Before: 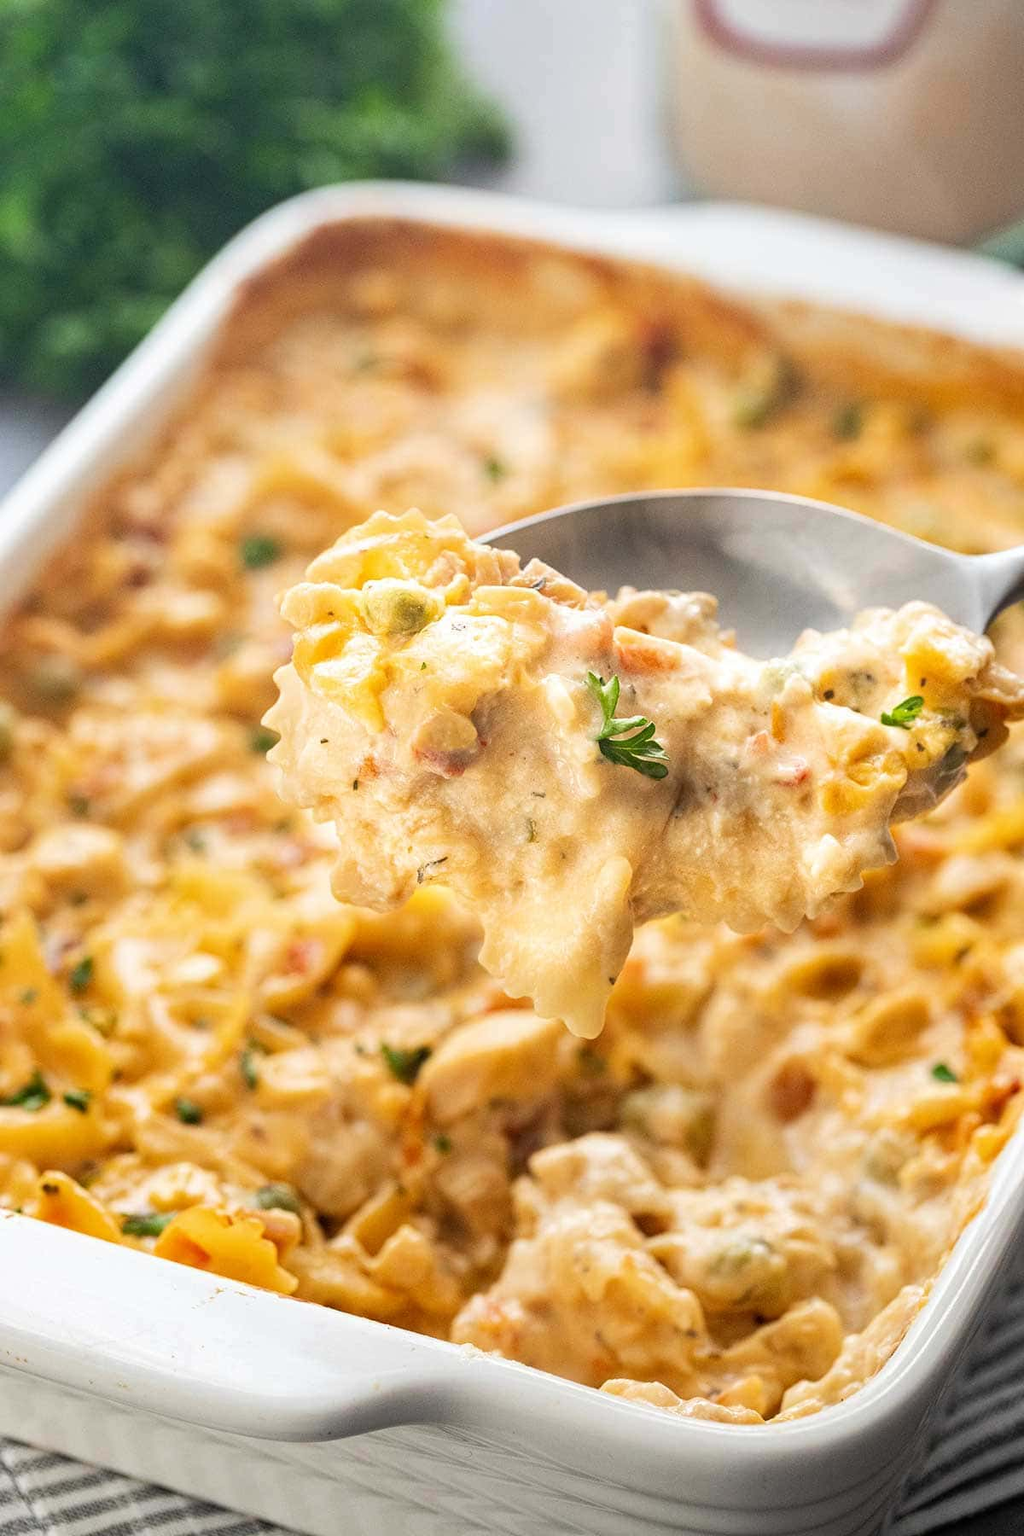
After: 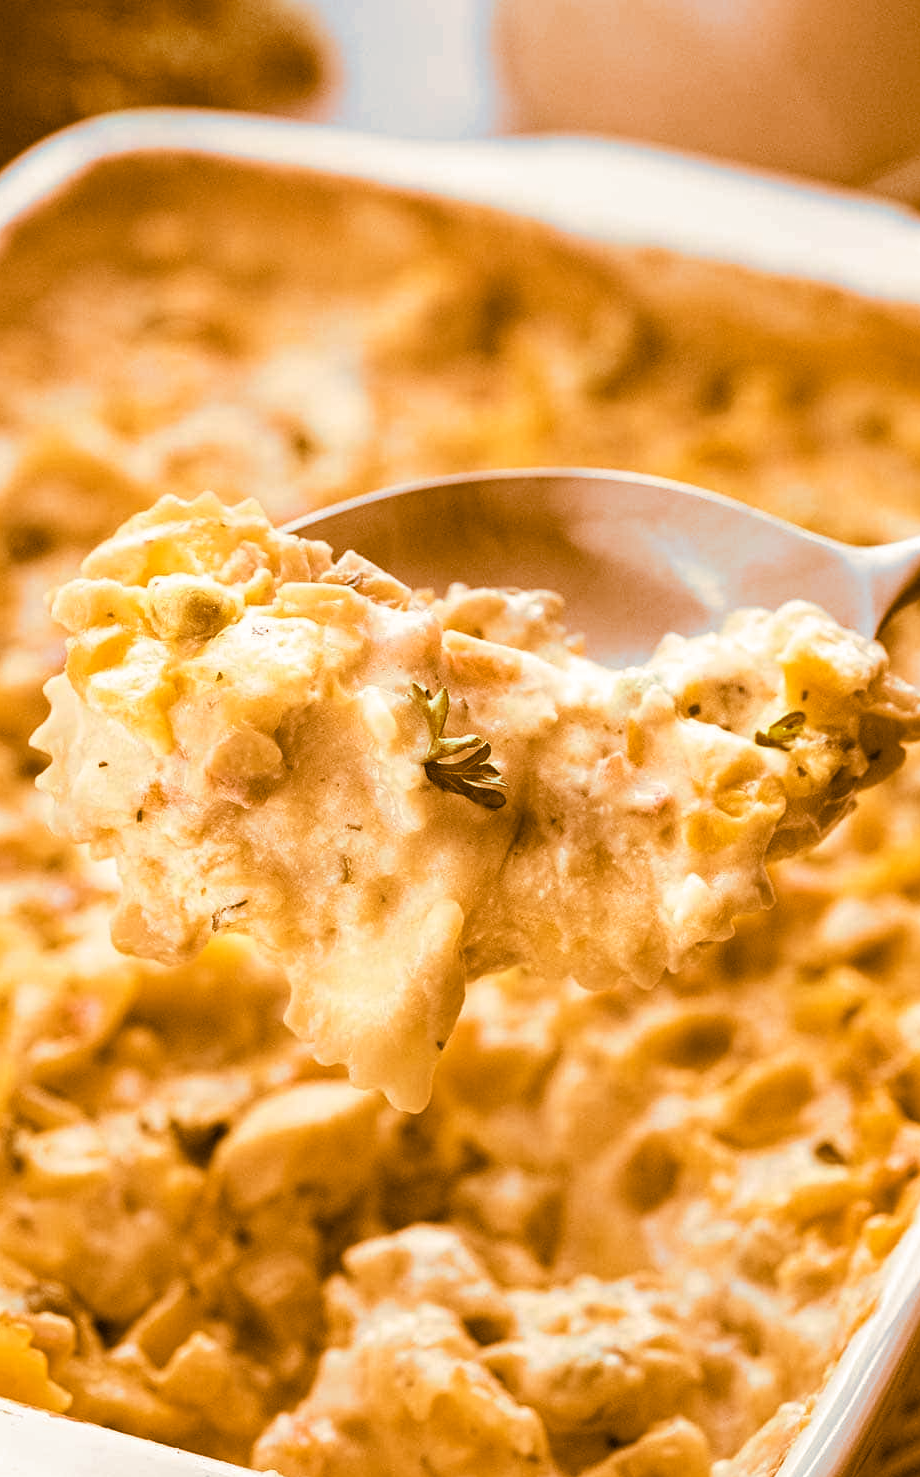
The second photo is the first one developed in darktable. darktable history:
crop: left 23.095%, top 5.827%, bottom 11.854%
split-toning: shadows › hue 26°, shadows › saturation 0.92, highlights › hue 40°, highlights › saturation 0.92, balance -63, compress 0%
